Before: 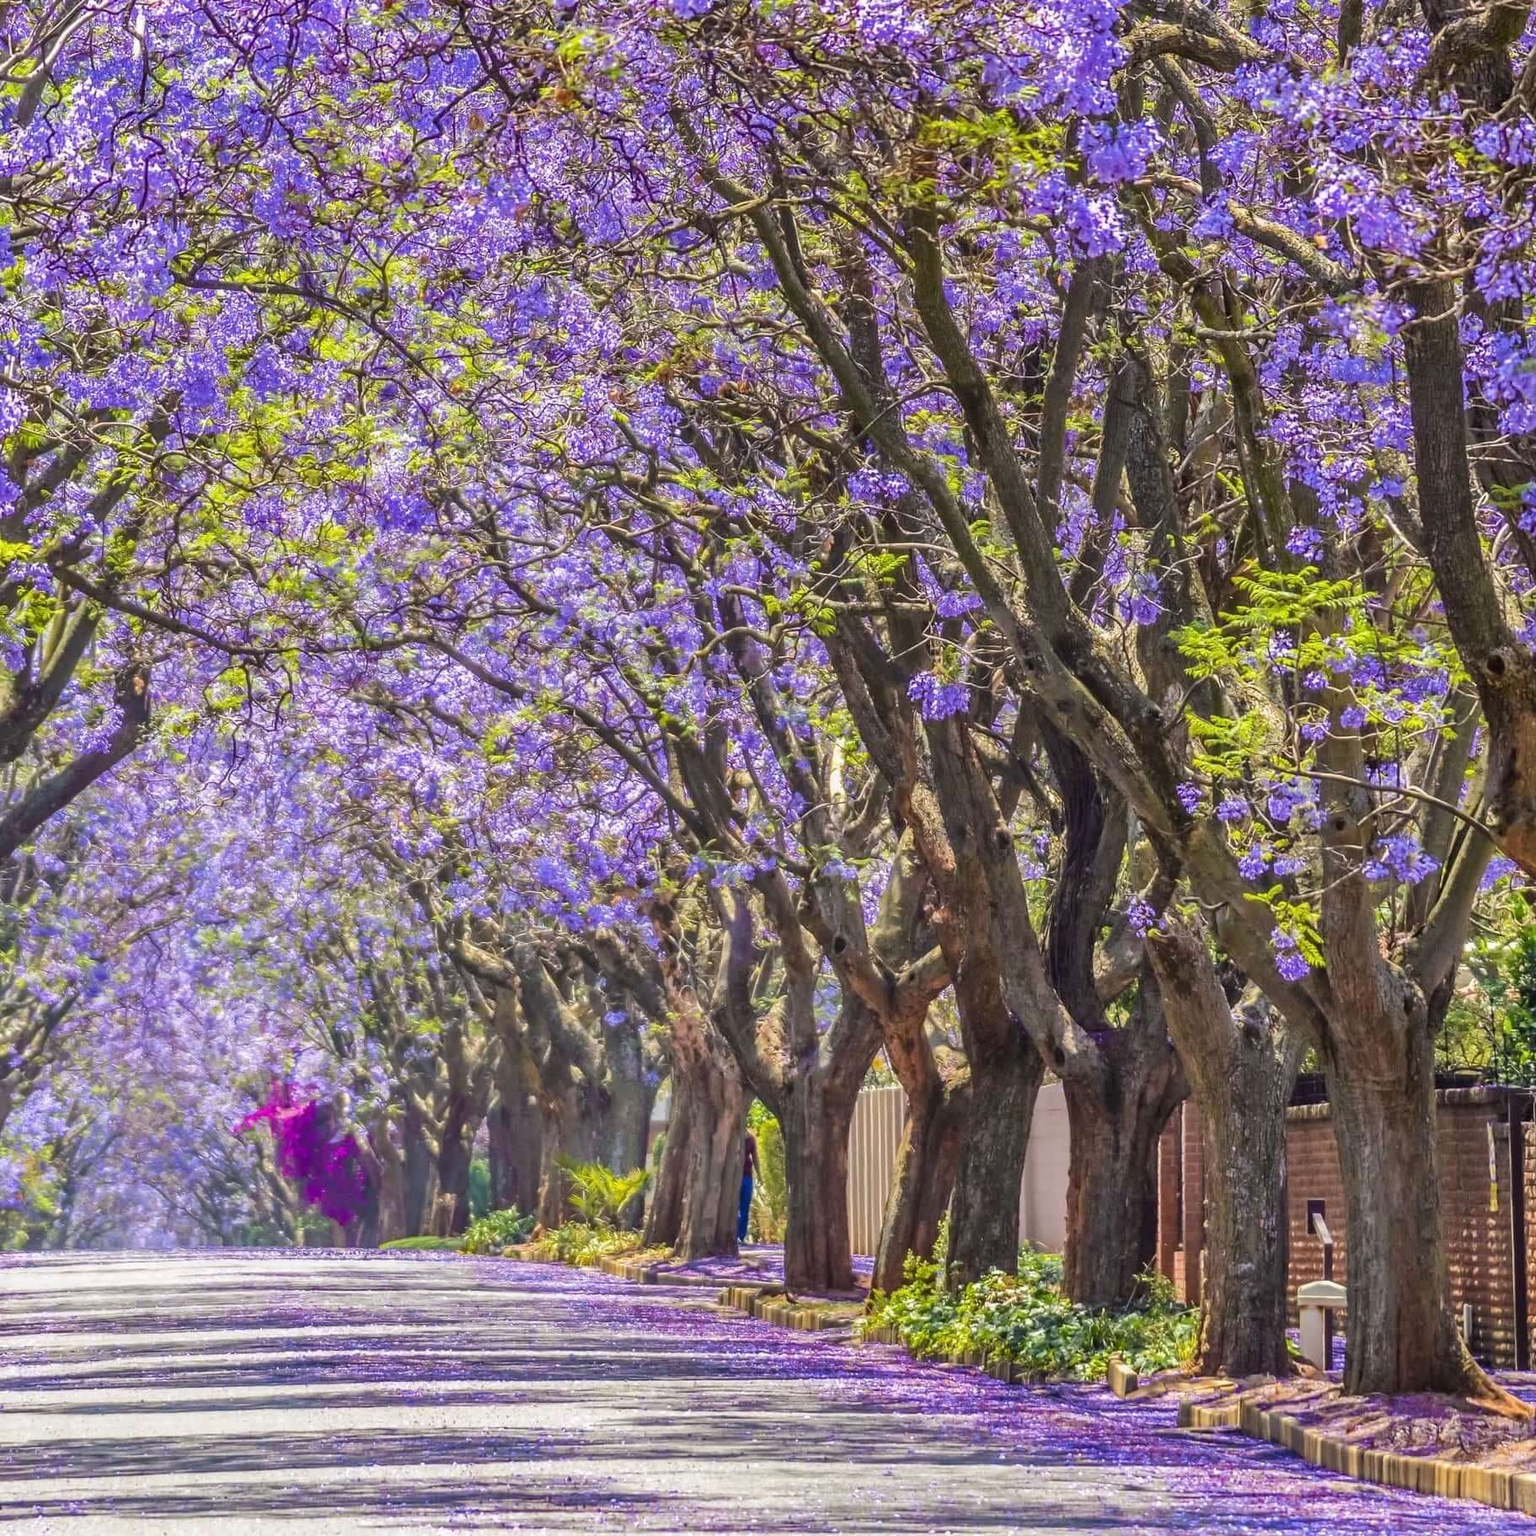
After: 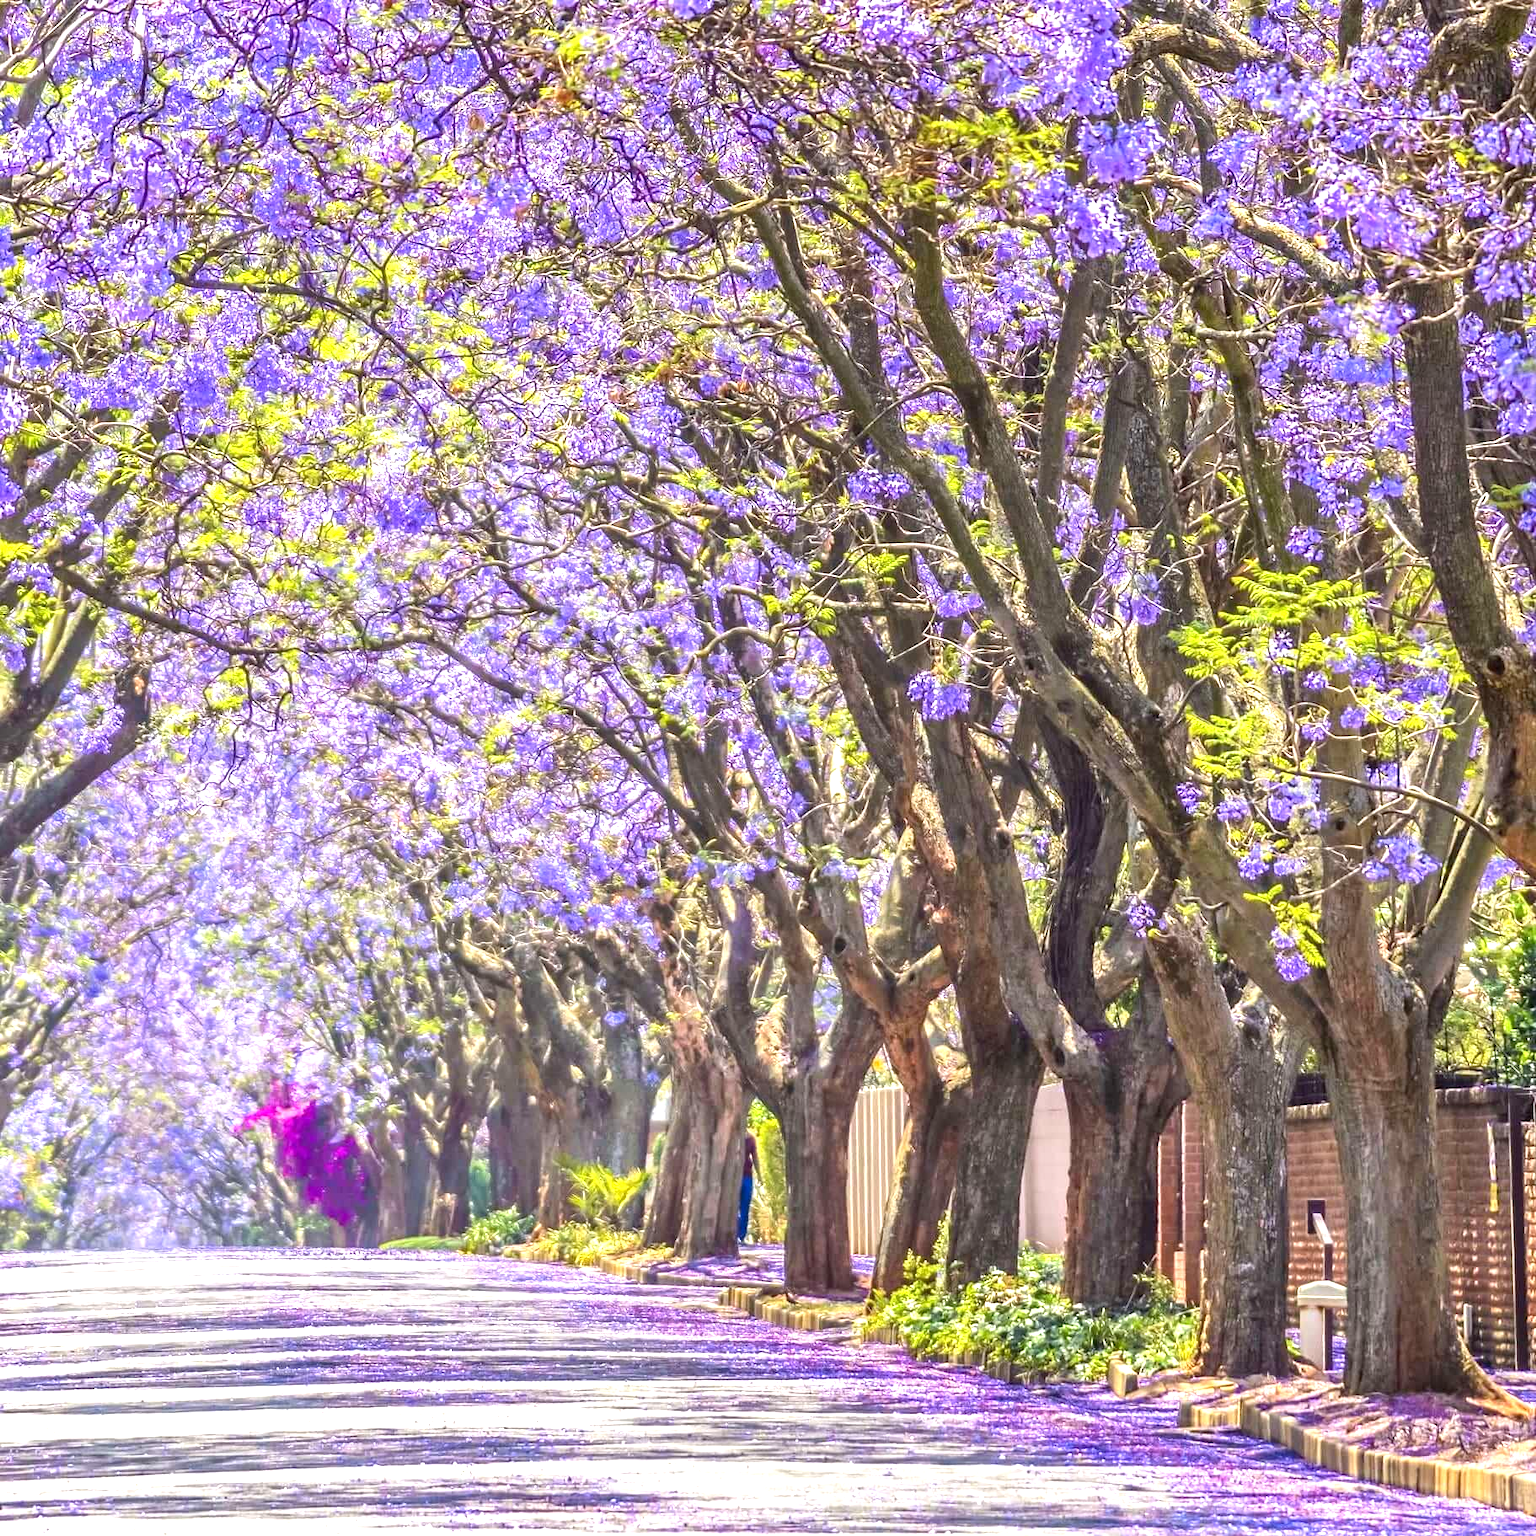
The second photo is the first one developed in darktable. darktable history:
exposure: black level correction 0.001, exposure 0.955 EV, compensate exposure bias true, compensate highlight preservation false
white balance: emerald 1
color zones: curves: ch0 [(0, 0.5) (0.143, 0.5) (0.286, 0.5) (0.429, 0.5) (0.571, 0.5) (0.714, 0.476) (0.857, 0.5) (1, 0.5)]; ch2 [(0, 0.5) (0.143, 0.5) (0.286, 0.5) (0.429, 0.5) (0.571, 0.5) (0.714, 0.487) (0.857, 0.5) (1, 0.5)]
